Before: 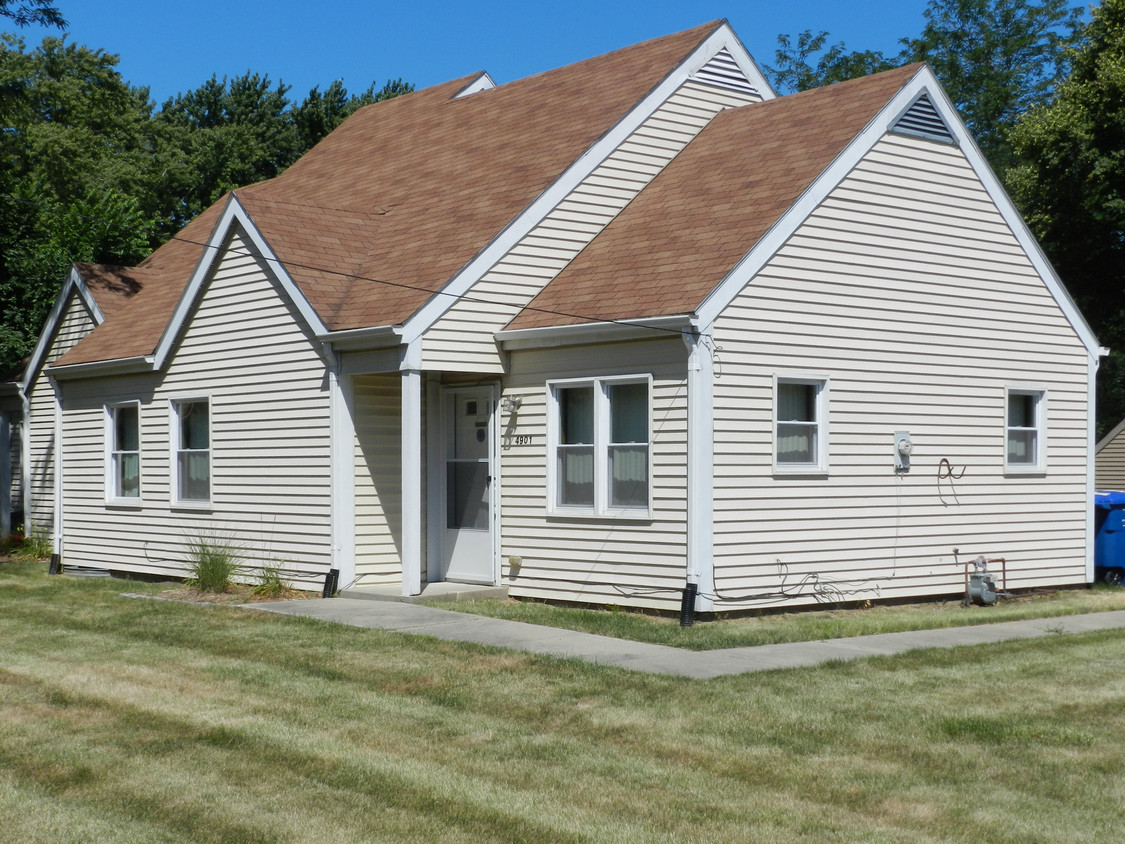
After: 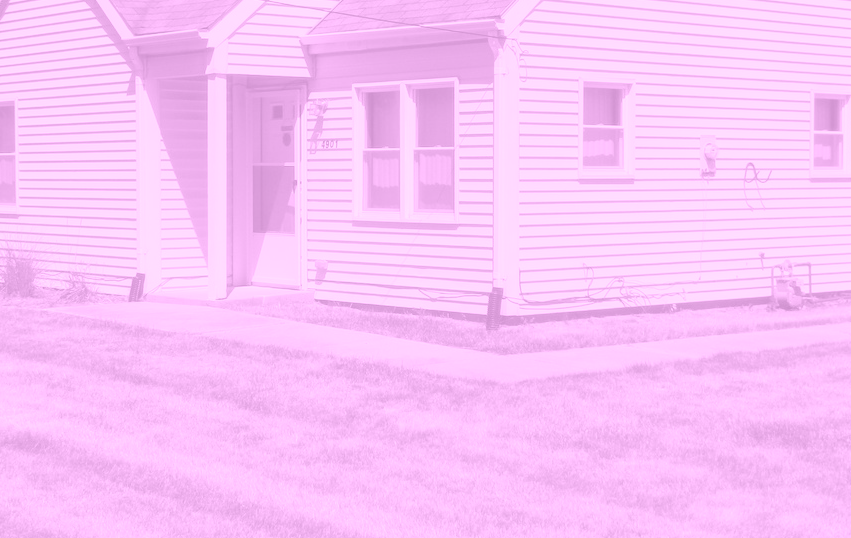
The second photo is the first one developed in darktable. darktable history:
local contrast: on, module defaults
crop and rotate: left 17.299%, top 35.115%, right 7.015%, bottom 1.024%
colorize: hue 331.2°, saturation 69%, source mix 30.28%, lightness 69.02%, version 1
